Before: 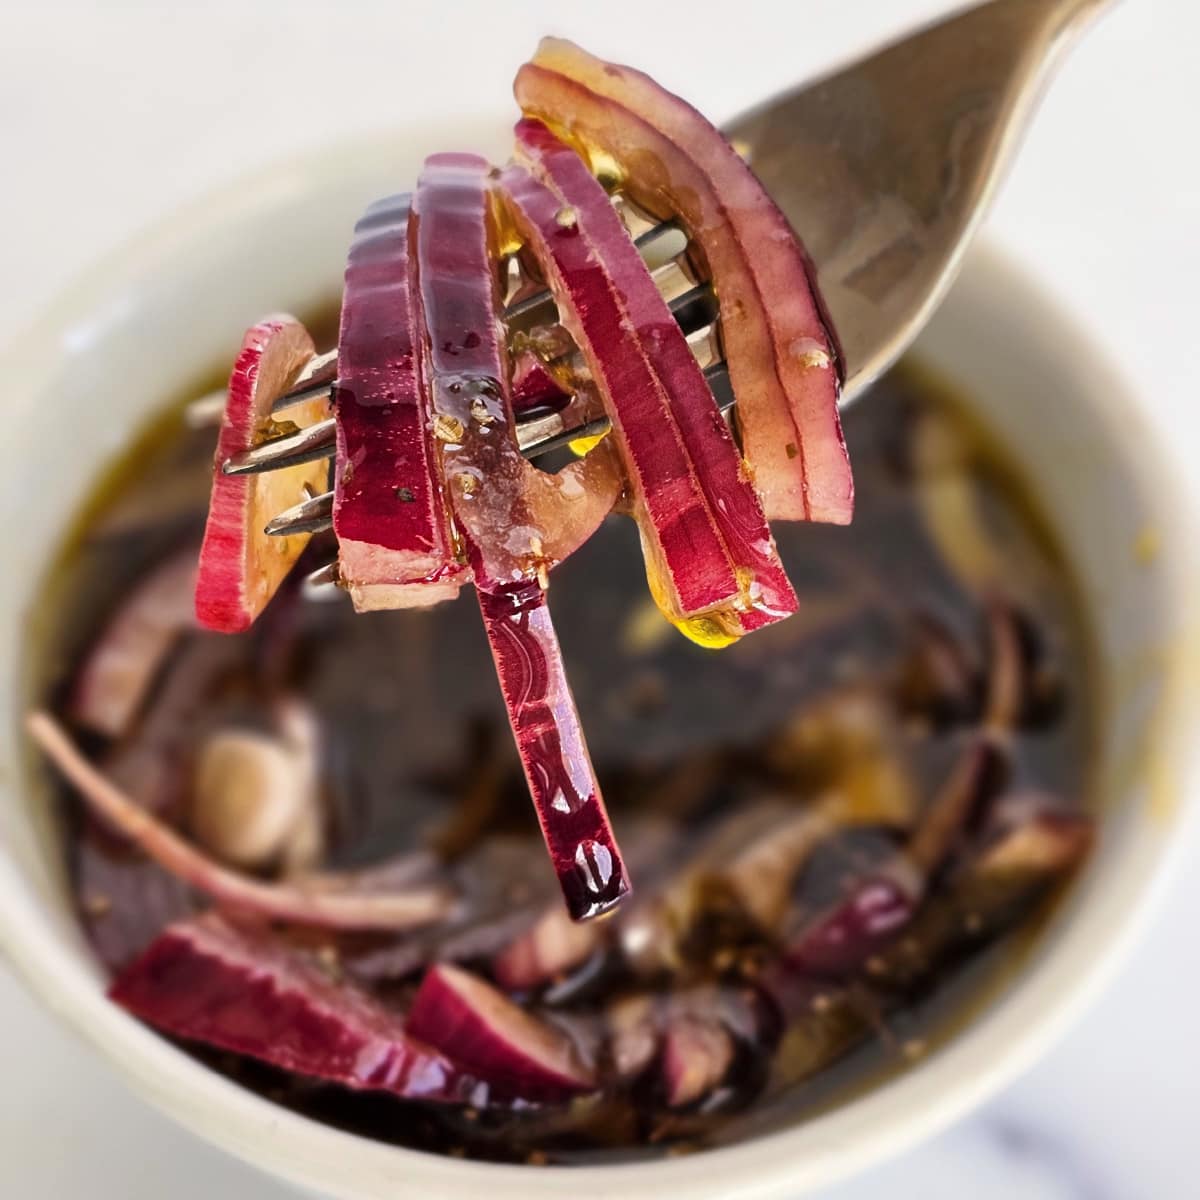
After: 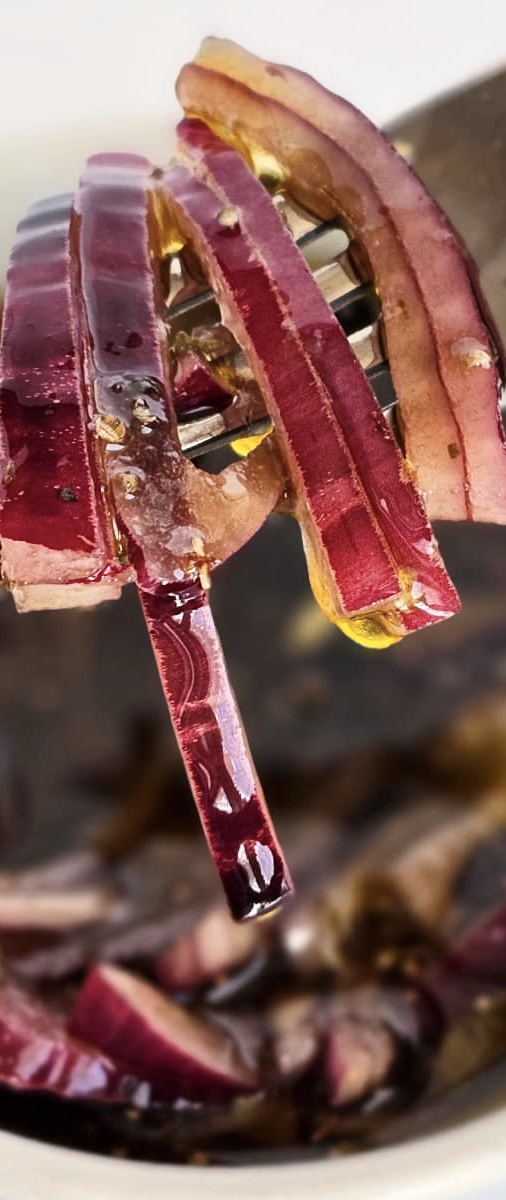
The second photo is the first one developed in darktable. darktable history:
crop: left 28.237%, right 29.589%
contrast brightness saturation: contrast 0.112, saturation -0.16
